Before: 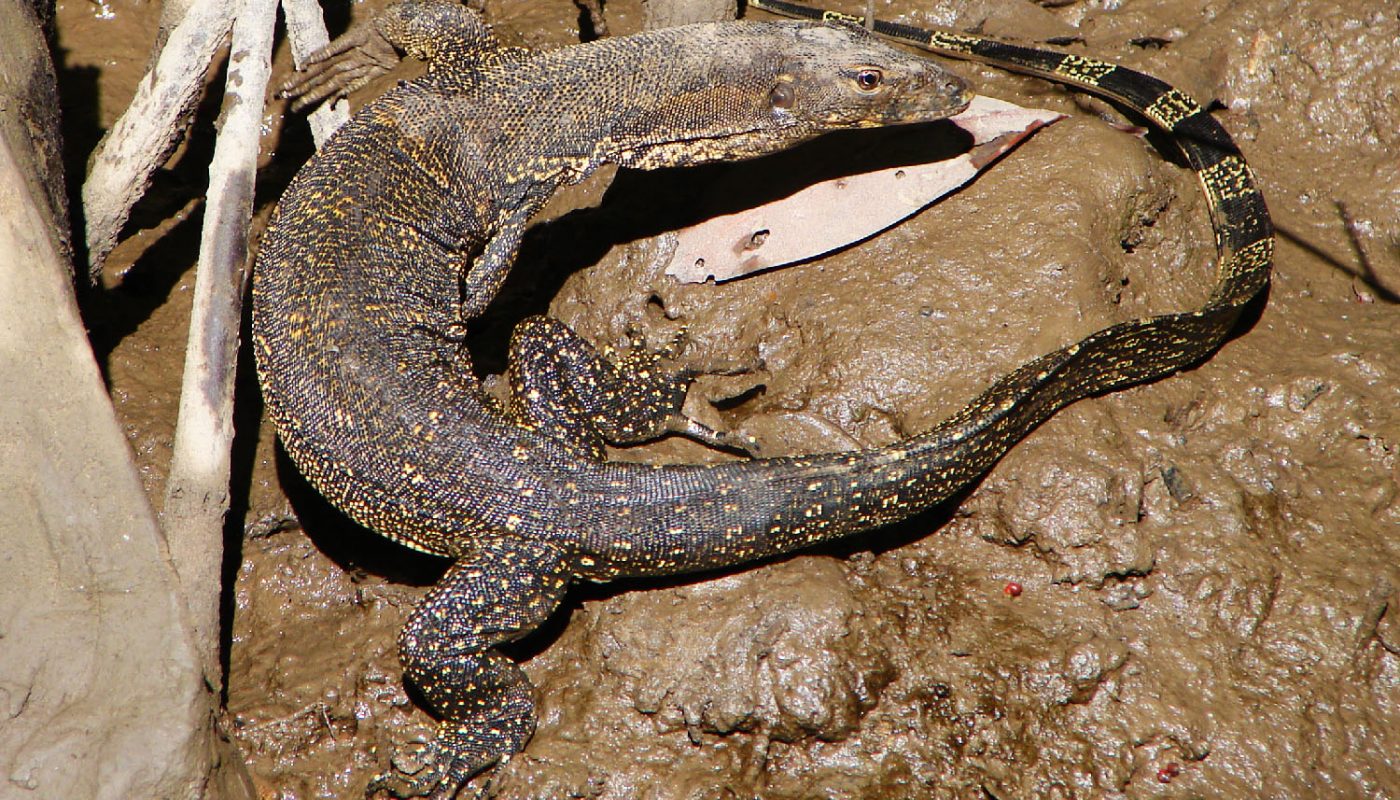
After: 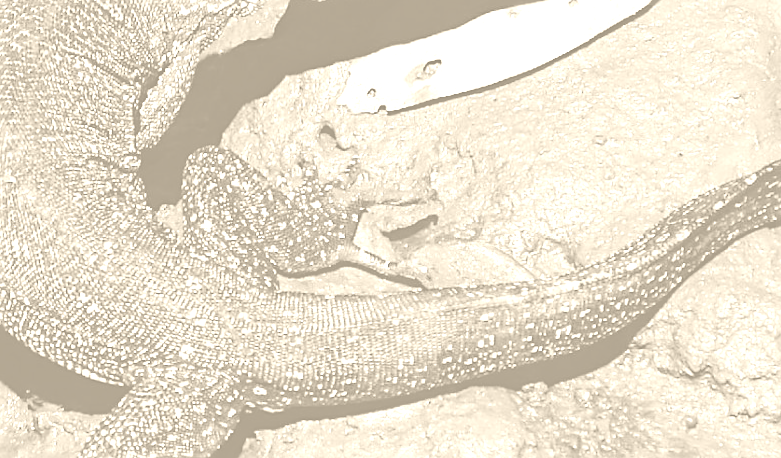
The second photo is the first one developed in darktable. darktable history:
crop and rotate: left 22.13%, top 22.054%, right 22.026%, bottom 22.102%
colorize: hue 36°, saturation 71%, lightness 80.79%
rotate and perspective: lens shift (horizontal) -0.055, automatic cropping off
sharpen: on, module defaults
haze removal: compatibility mode true, adaptive false
